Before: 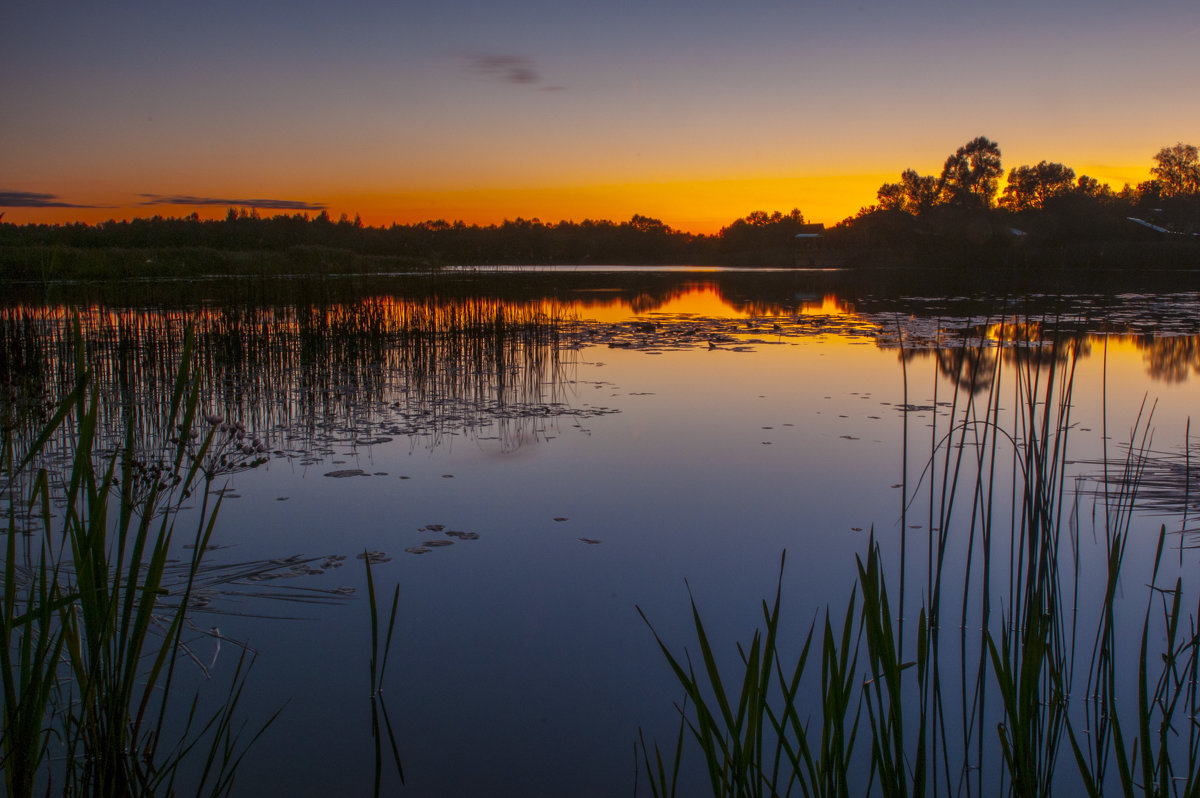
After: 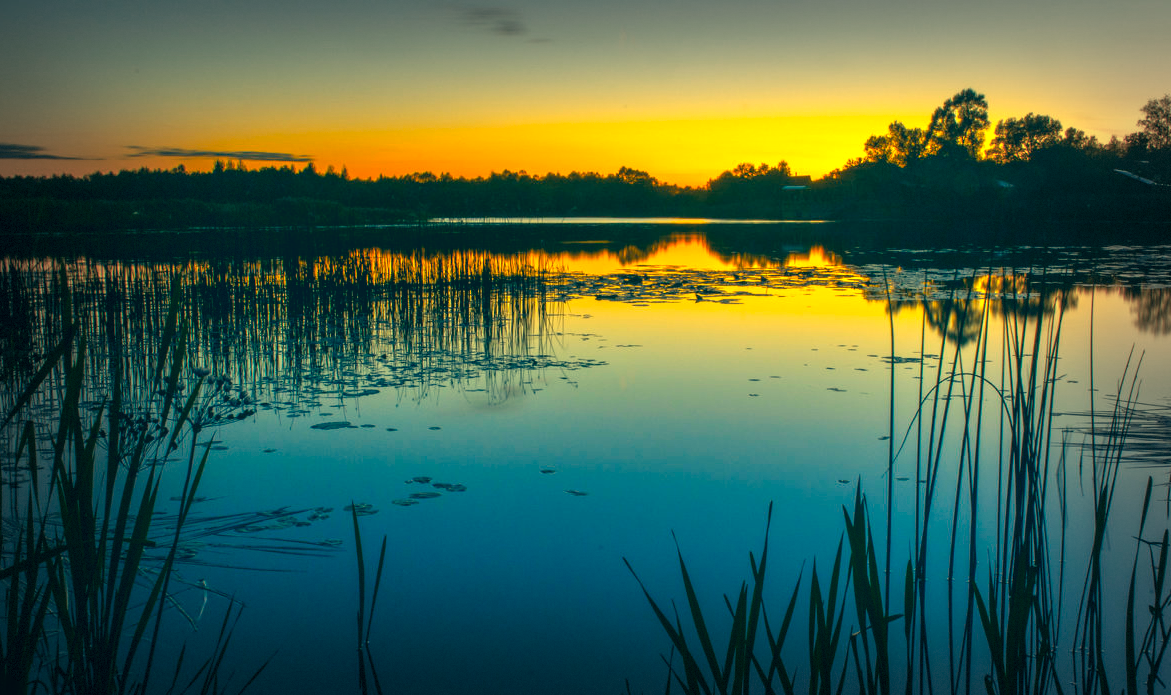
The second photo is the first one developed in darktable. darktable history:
exposure: black level correction 0, exposure 0.899 EV, compensate highlight preservation false
vignetting: fall-off start 53.91%, automatic ratio true, width/height ratio 1.314, shape 0.213, dithering 8-bit output
crop: left 1.123%, top 6.12%, right 1.257%, bottom 6.773%
color correction: highlights a* -16.09, highlights b* 39.73, shadows a* -40, shadows b* -26.15
